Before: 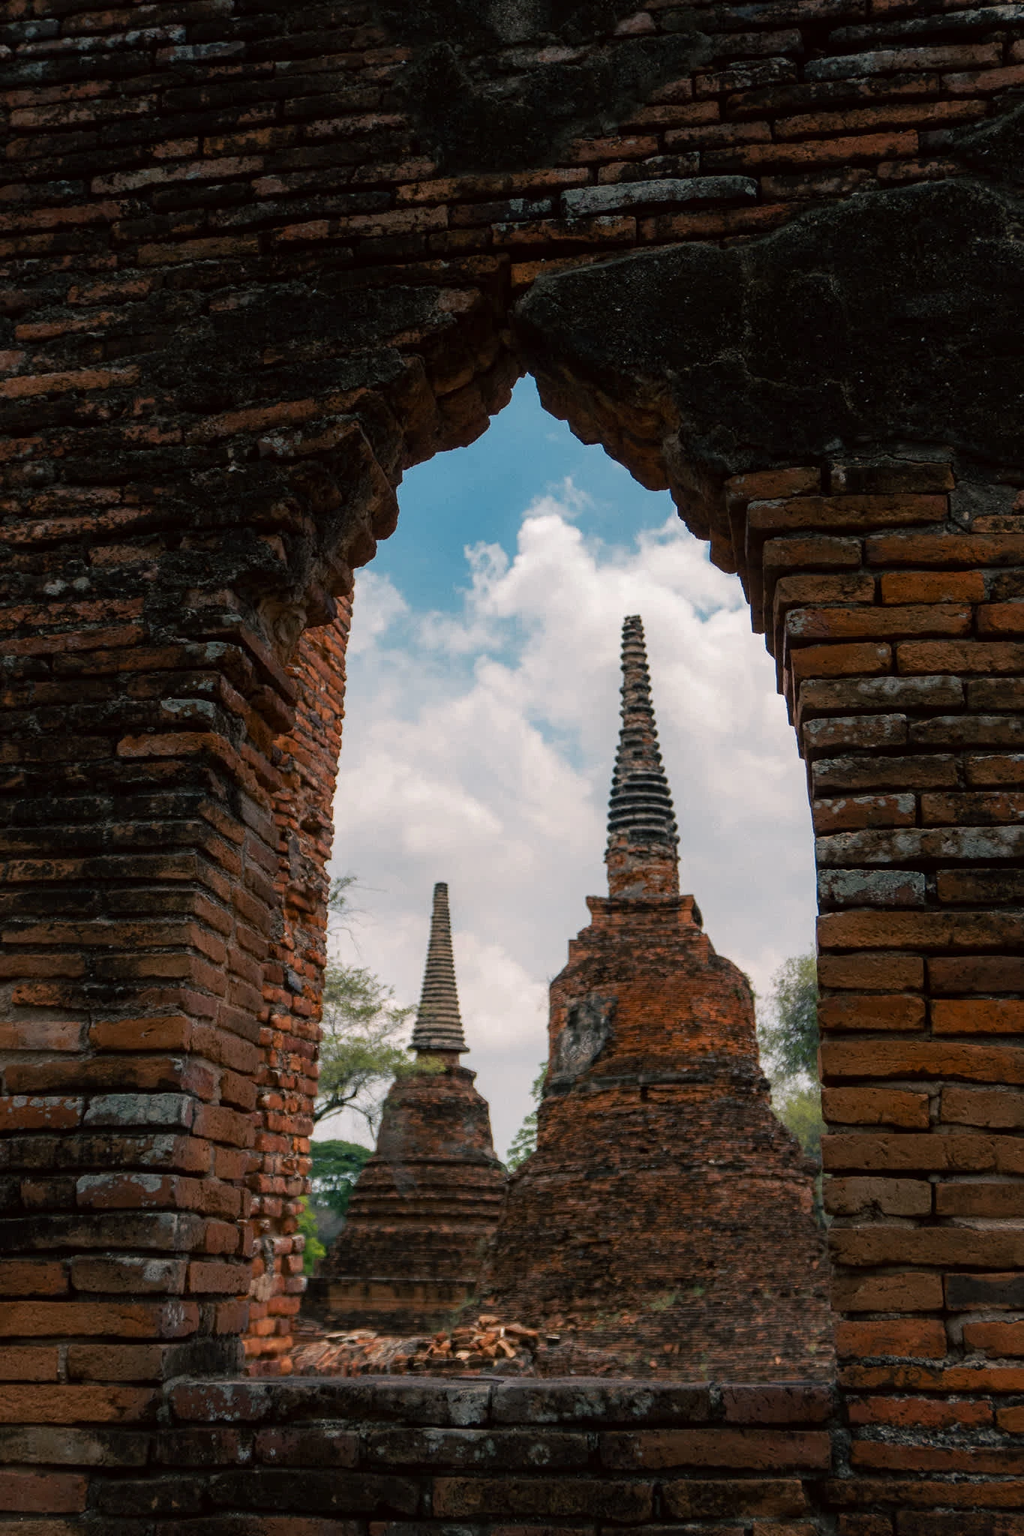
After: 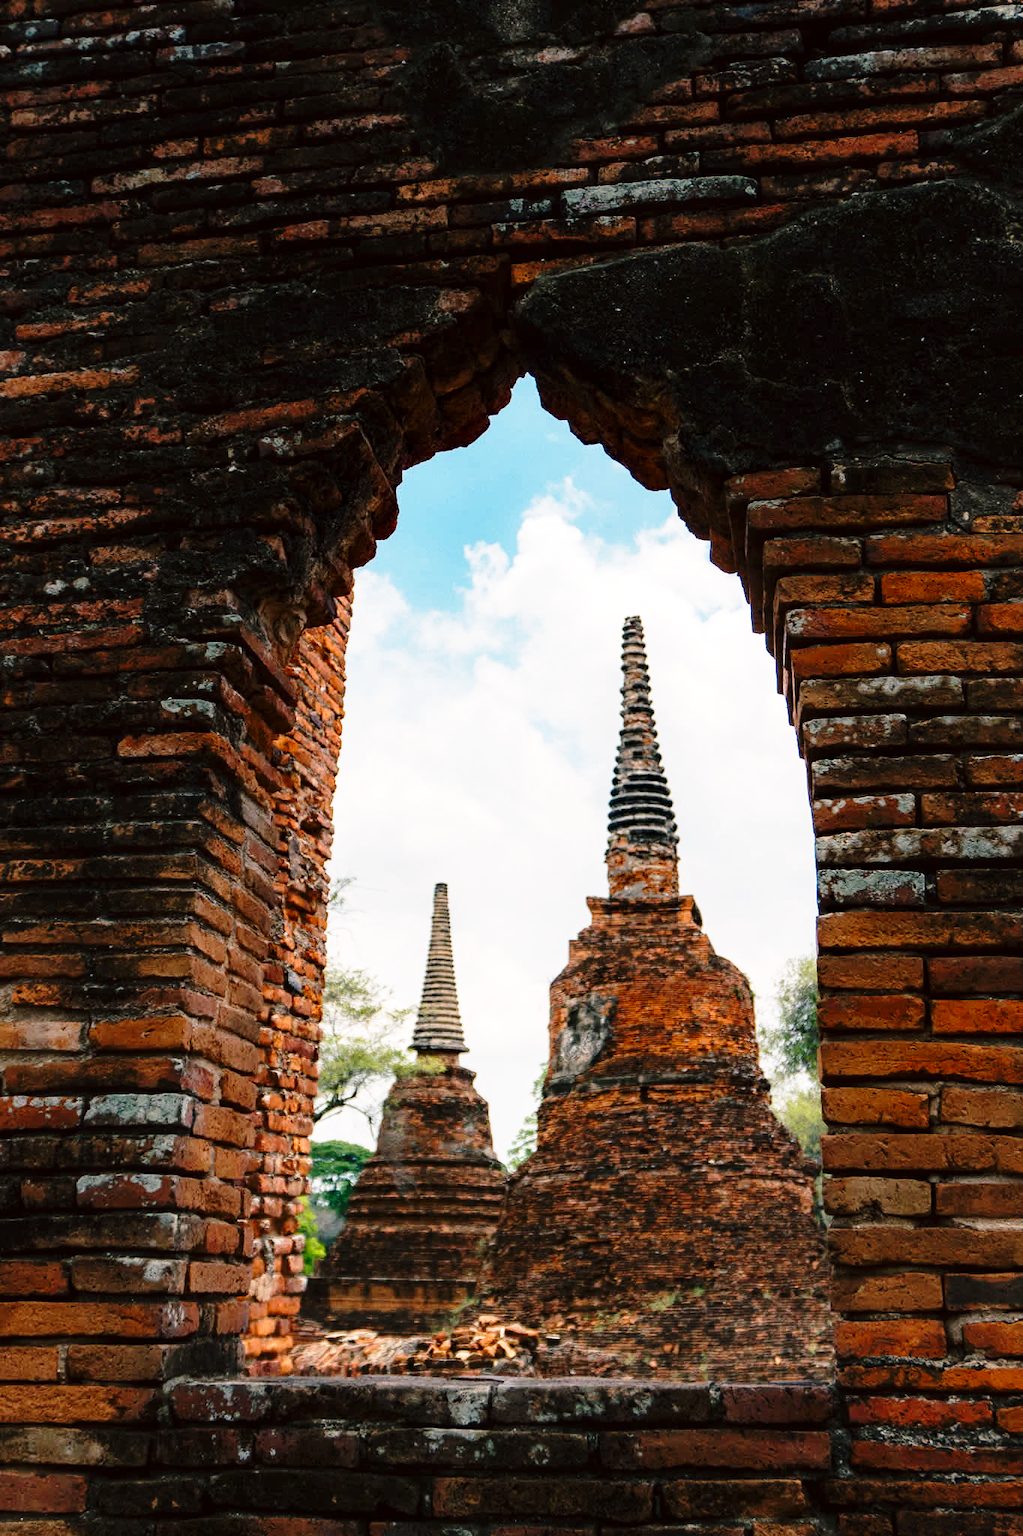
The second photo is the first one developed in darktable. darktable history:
base curve: curves: ch0 [(0, 0) (0.028, 0.03) (0.105, 0.232) (0.387, 0.748) (0.754, 0.968) (1, 1)], fusion 1, exposure shift 0.576, preserve colors none
contrast brightness saturation: contrast 0.08, saturation 0.02
